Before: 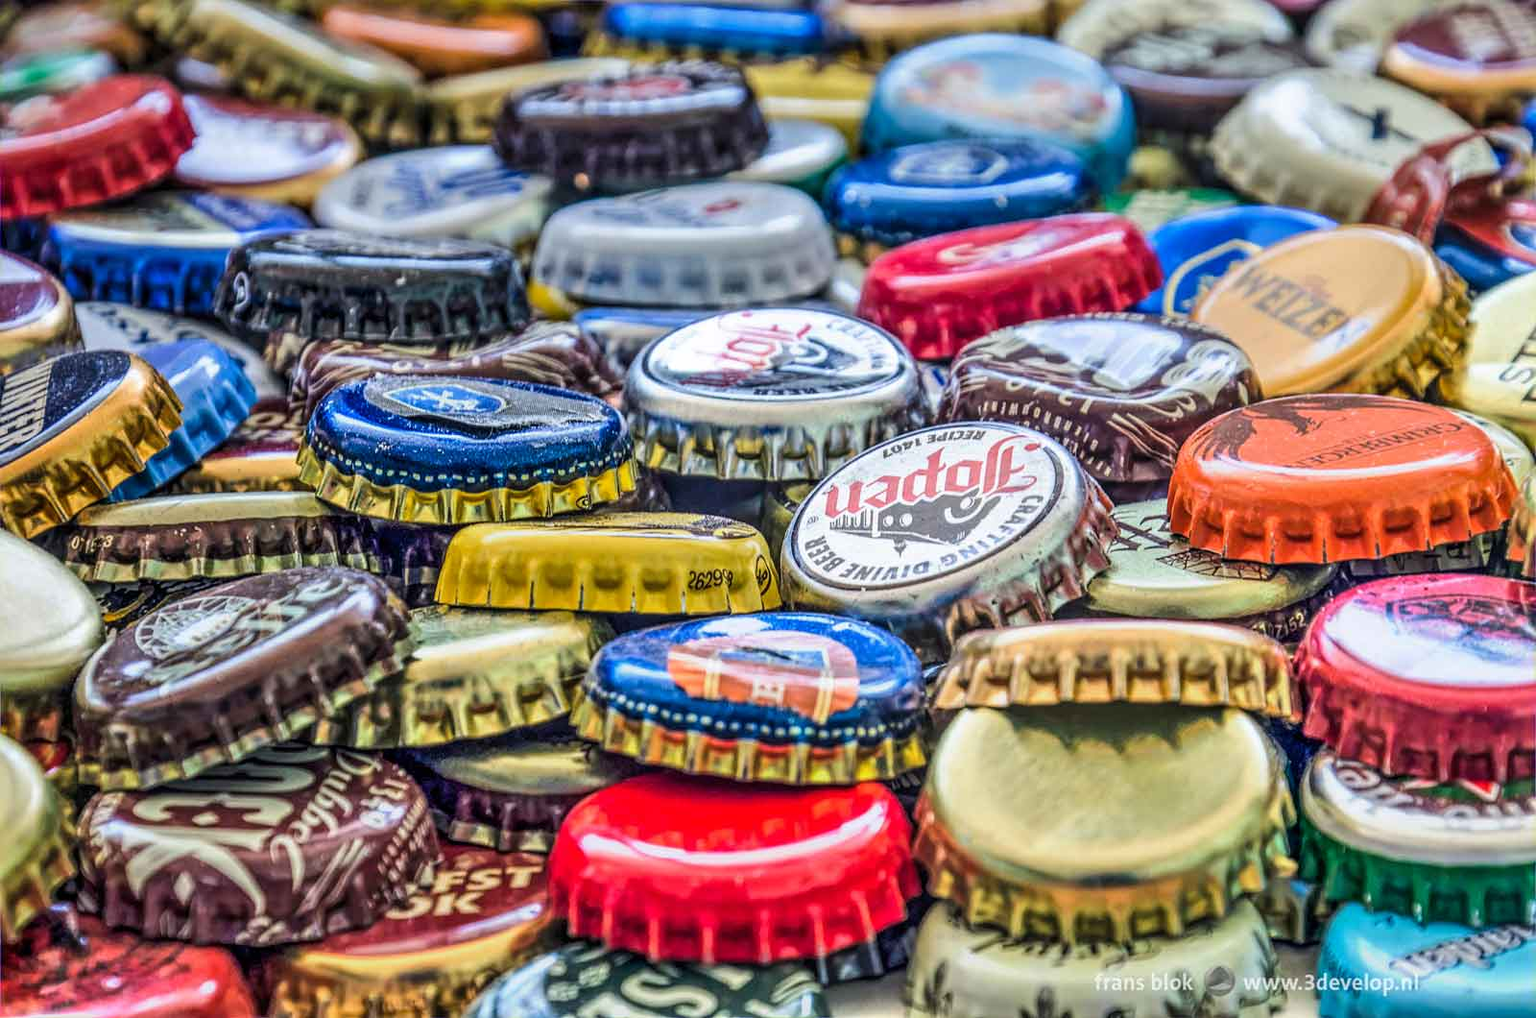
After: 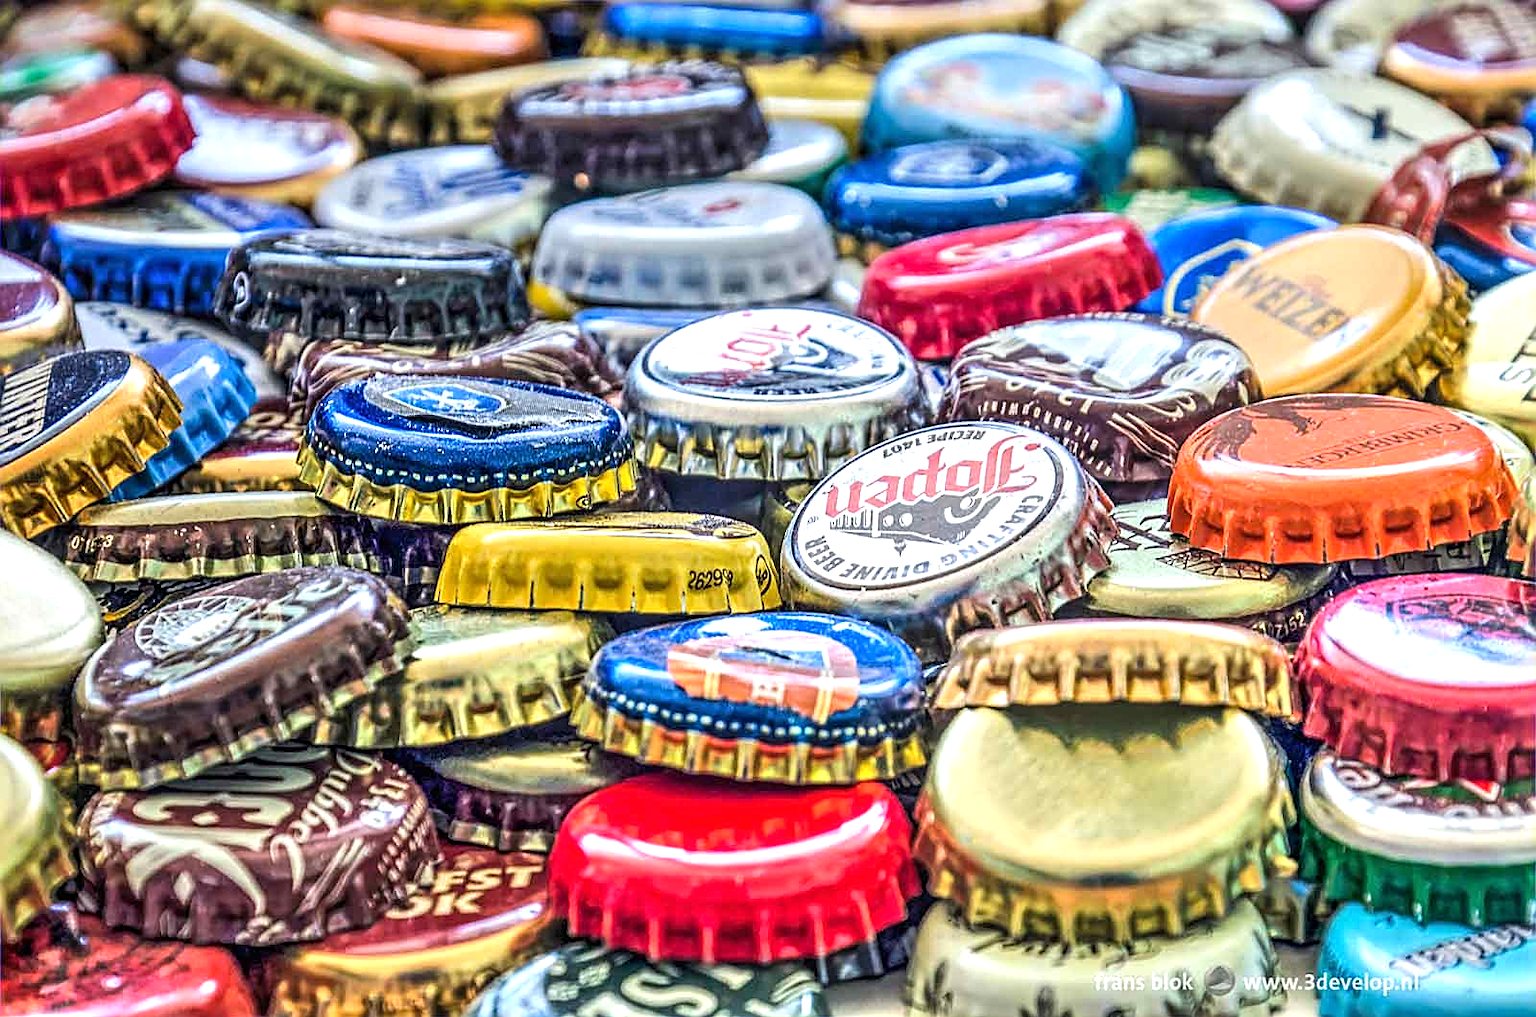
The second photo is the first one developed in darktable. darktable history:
exposure: black level correction 0, exposure 0.5 EV, compensate exposure bias true, compensate highlight preservation false
sharpen: on, module defaults
